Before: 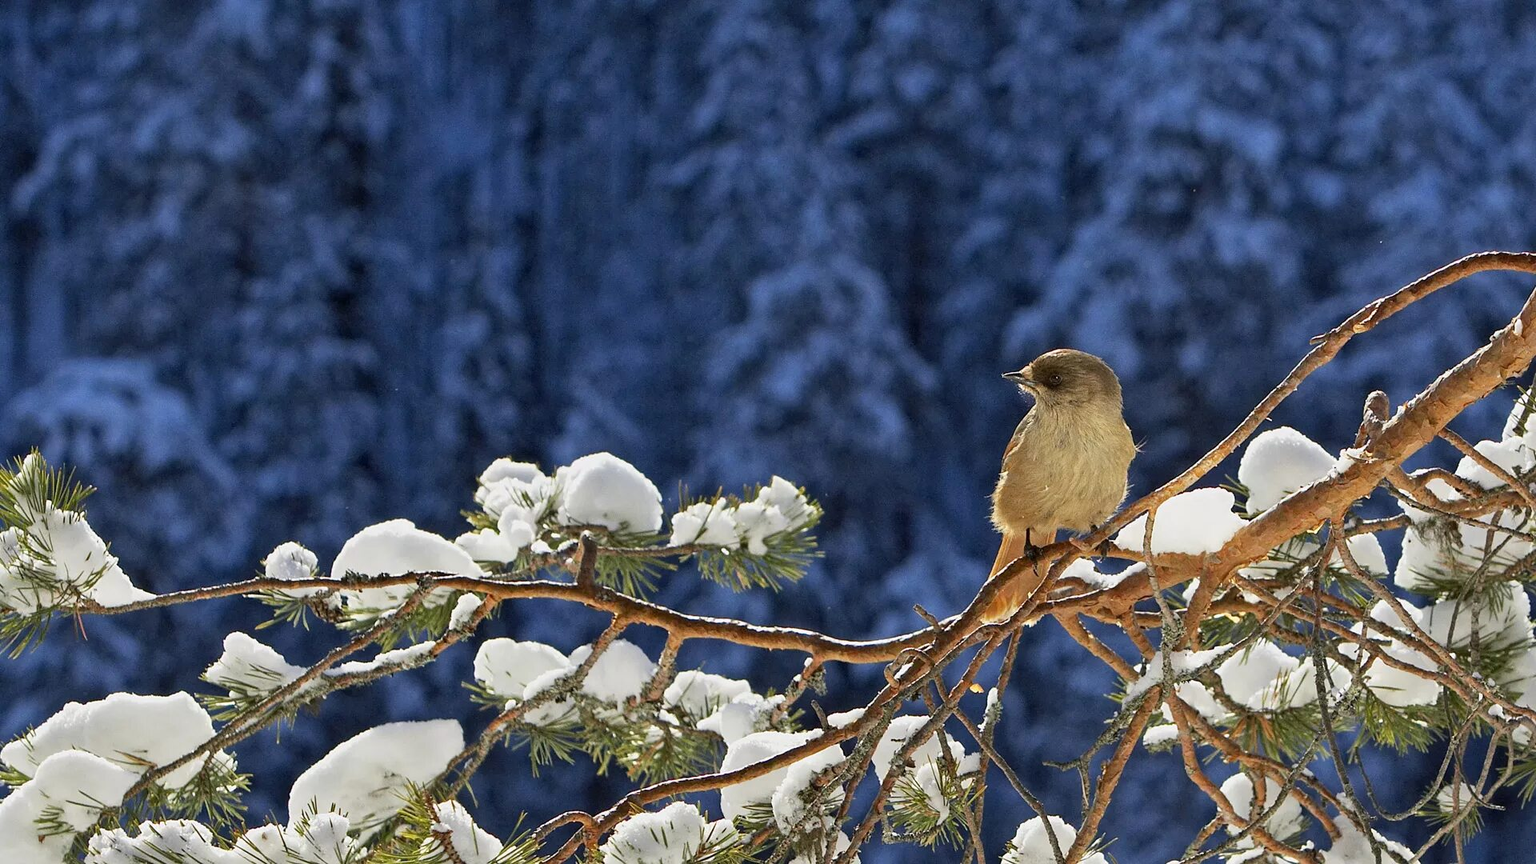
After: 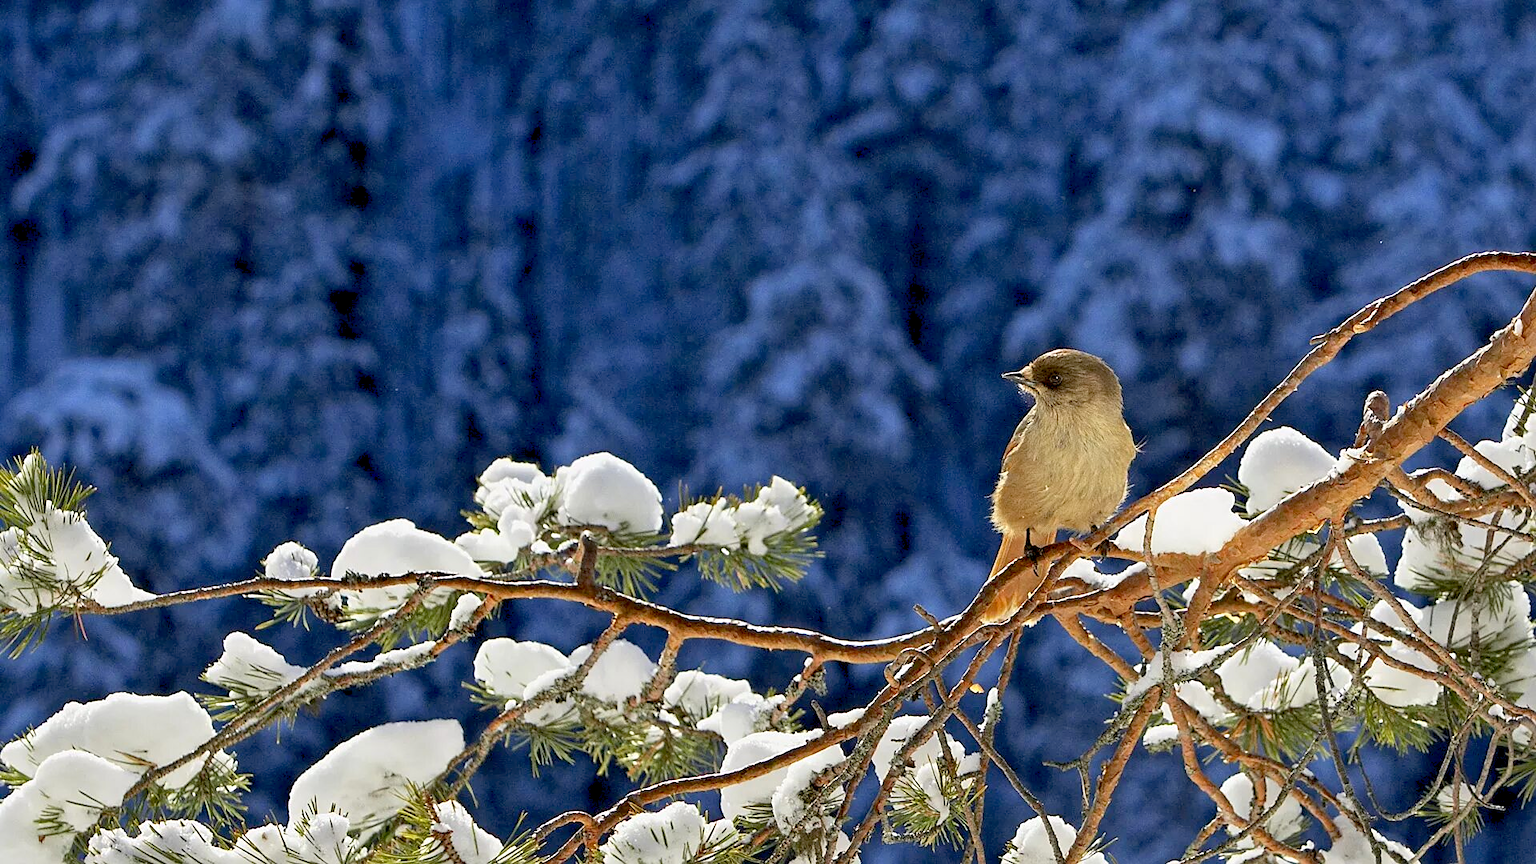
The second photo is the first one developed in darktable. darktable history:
levels: levels [0, 0.478, 1]
sharpen: amount 0.2
exposure: black level correction 0.009, exposure 0.119 EV, compensate highlight preservation false
